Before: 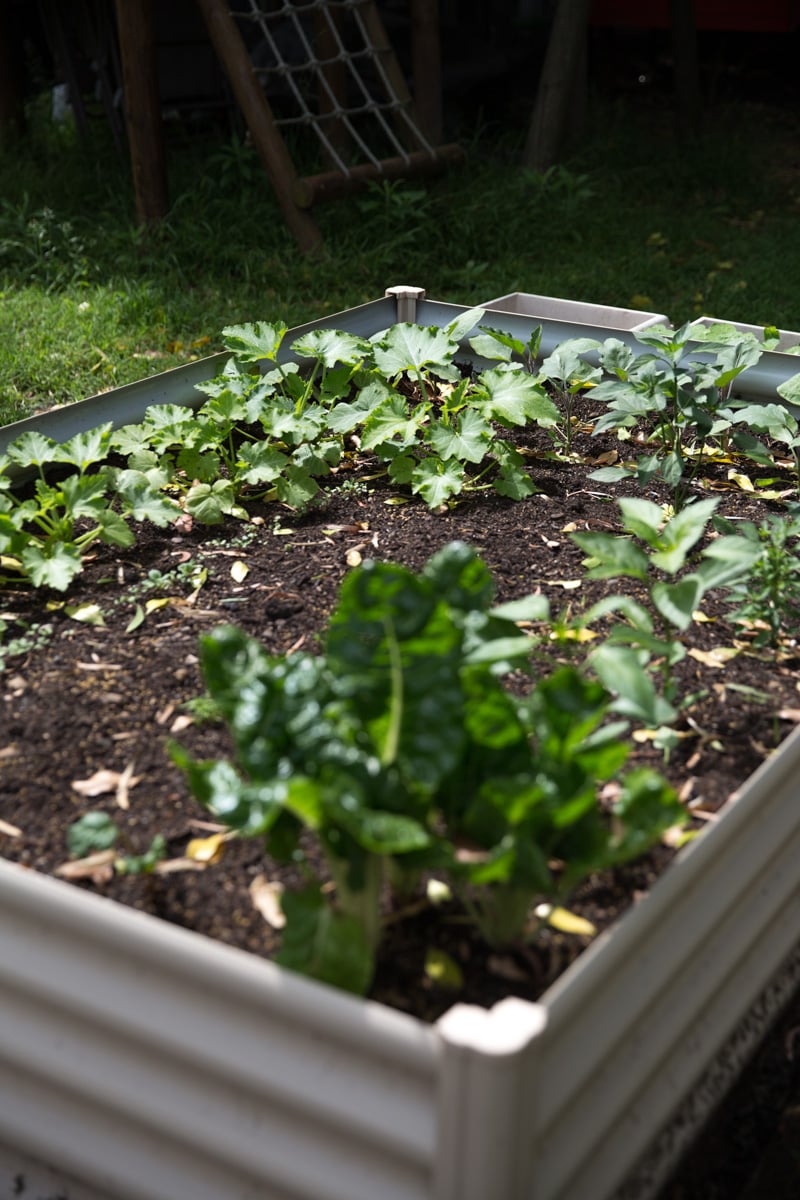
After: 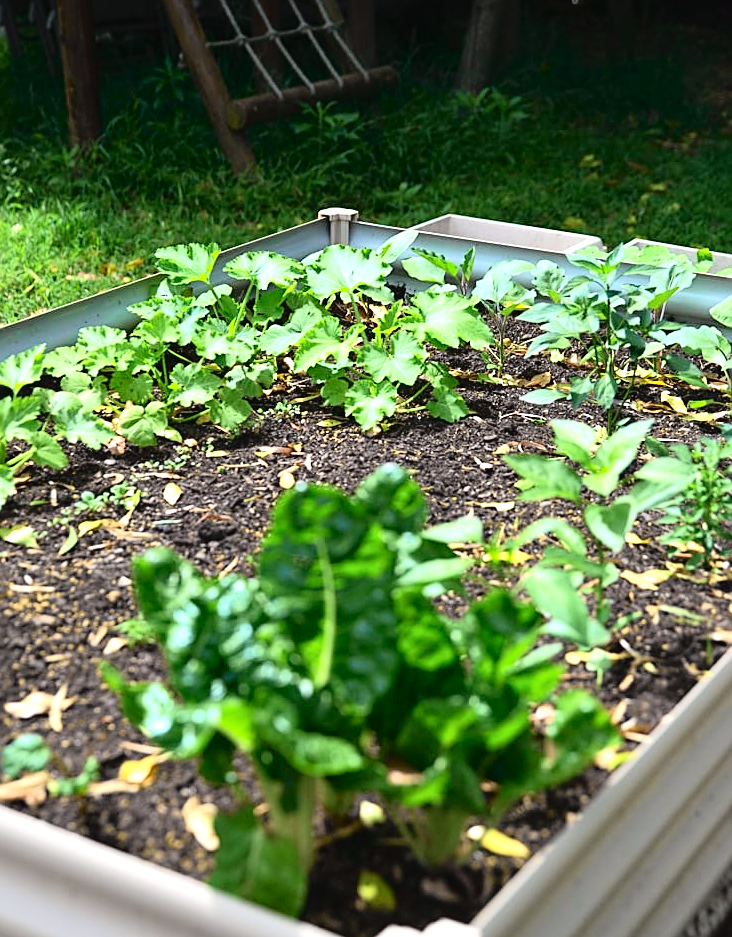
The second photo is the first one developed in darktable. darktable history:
crop: left 8.429%, top 6.561%, bottom 15.331%
tone curve: curves: ch0 [(0, 0.022) (0.114, 0.088) (0.282, 0.316) (0.446, 0.511) (0.613, 0.693) (0.786, 0.843) (0.999, 0.949)]; ch1 [(0, 0) (0.395, 0.343) (0.463, 0.427) (0.486, 0.474) (0.503, 0.5) (0.535, 0.522) (0.555, 0.546) (0.594, 0.614) (0.755, 0.793) (1, 1)]; ch2 [(0, 0) (0.369, 0.388) (0.449, 0.431) (0.501, 0.5) (0.528, 0.517) (0.561, 0.59) (0.612, 0.646) (0.697, 0.721) (1, 1)], color space Lab, independent channels, preserve colors none
exposure: exposure 1.06 EV, compensate highlight preservation false
sharpen: on, module defaults
